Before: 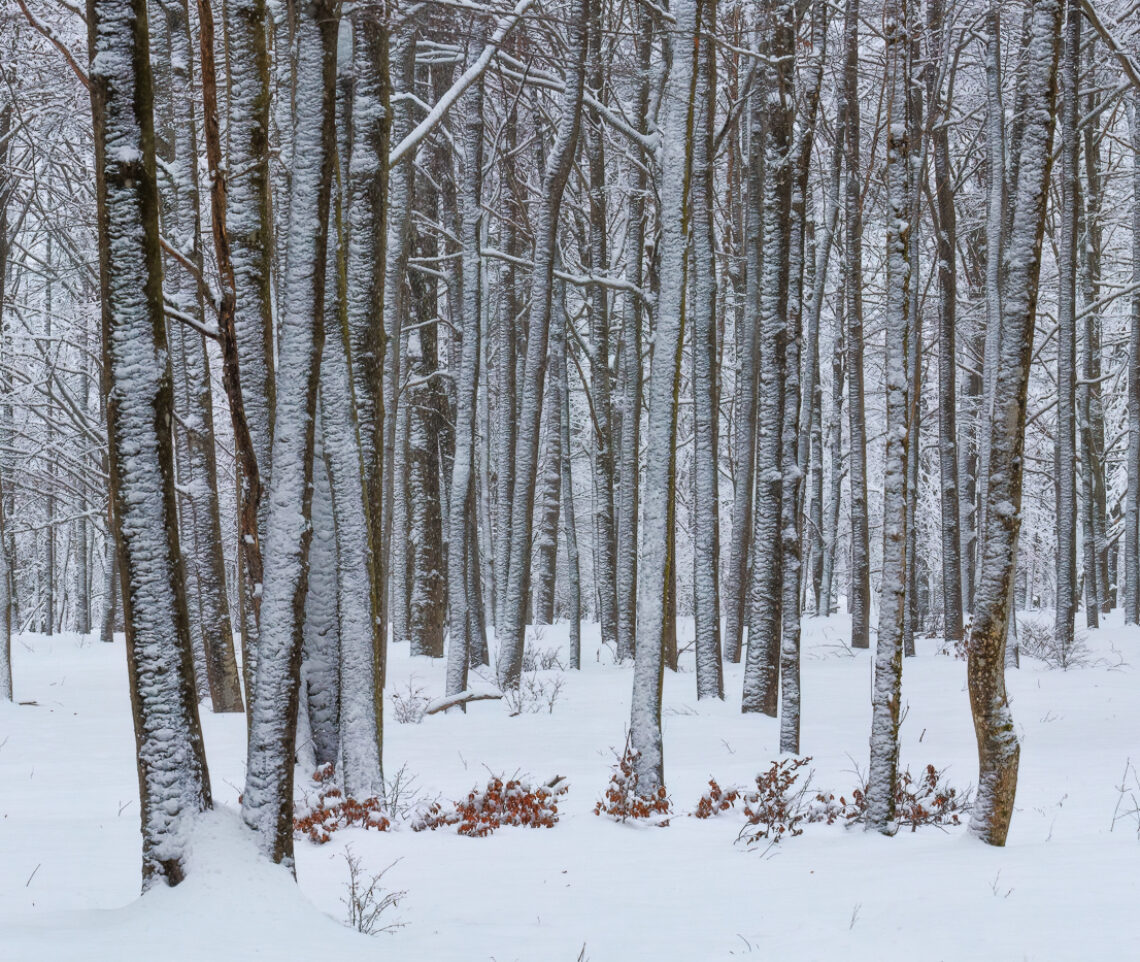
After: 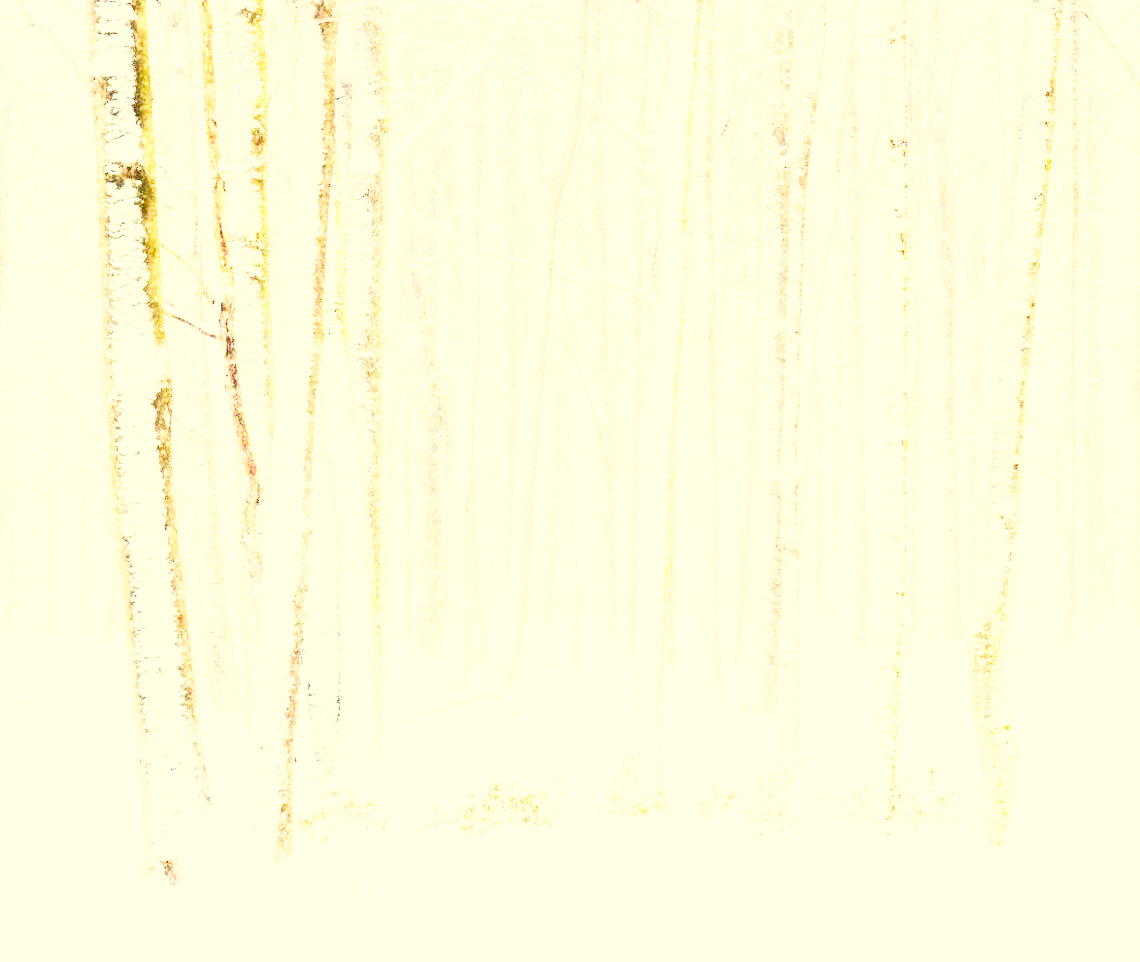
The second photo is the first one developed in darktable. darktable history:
exposure: black level correction 0, exposure 3.9 EV, compensate exposure bias true, compensate highlight preservation false
color correction: highlights a* 1.43, highlights b* 18.05
base curve: curves: ch0 [(0, 0) (0.007, 0.004) (0.027, 0.03) (0.046, 0.07) (0.207, 0.54) (0.442, 0.872) (0.673, 0.972) (1, 1)], preserve colors none
contrast brightness saturation: contrast 0.187, brightness -0.114, saturation 0.209
